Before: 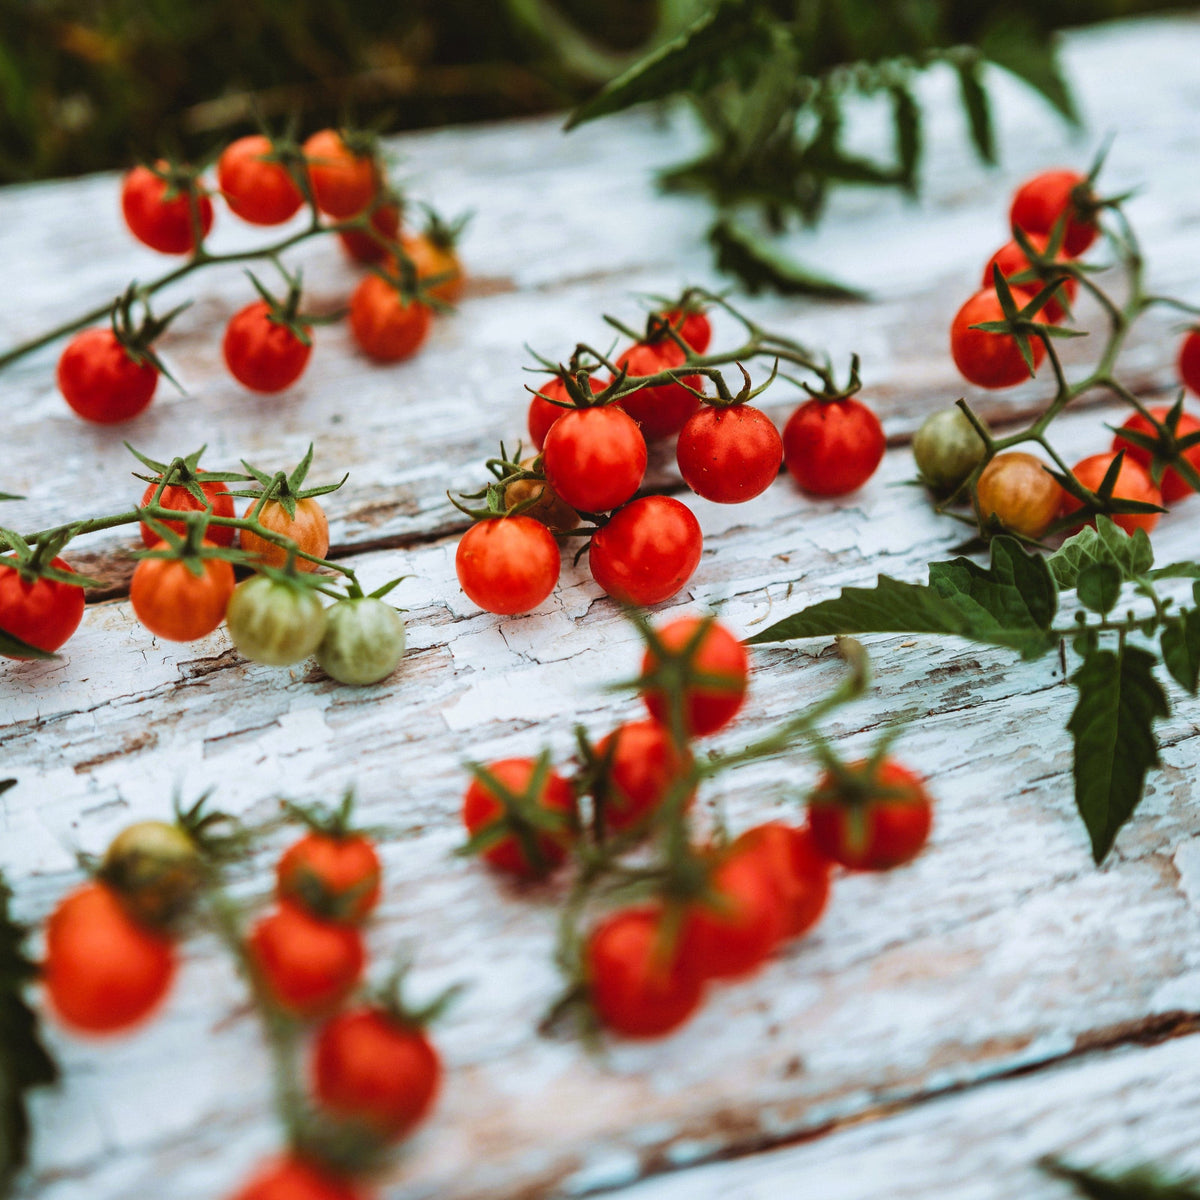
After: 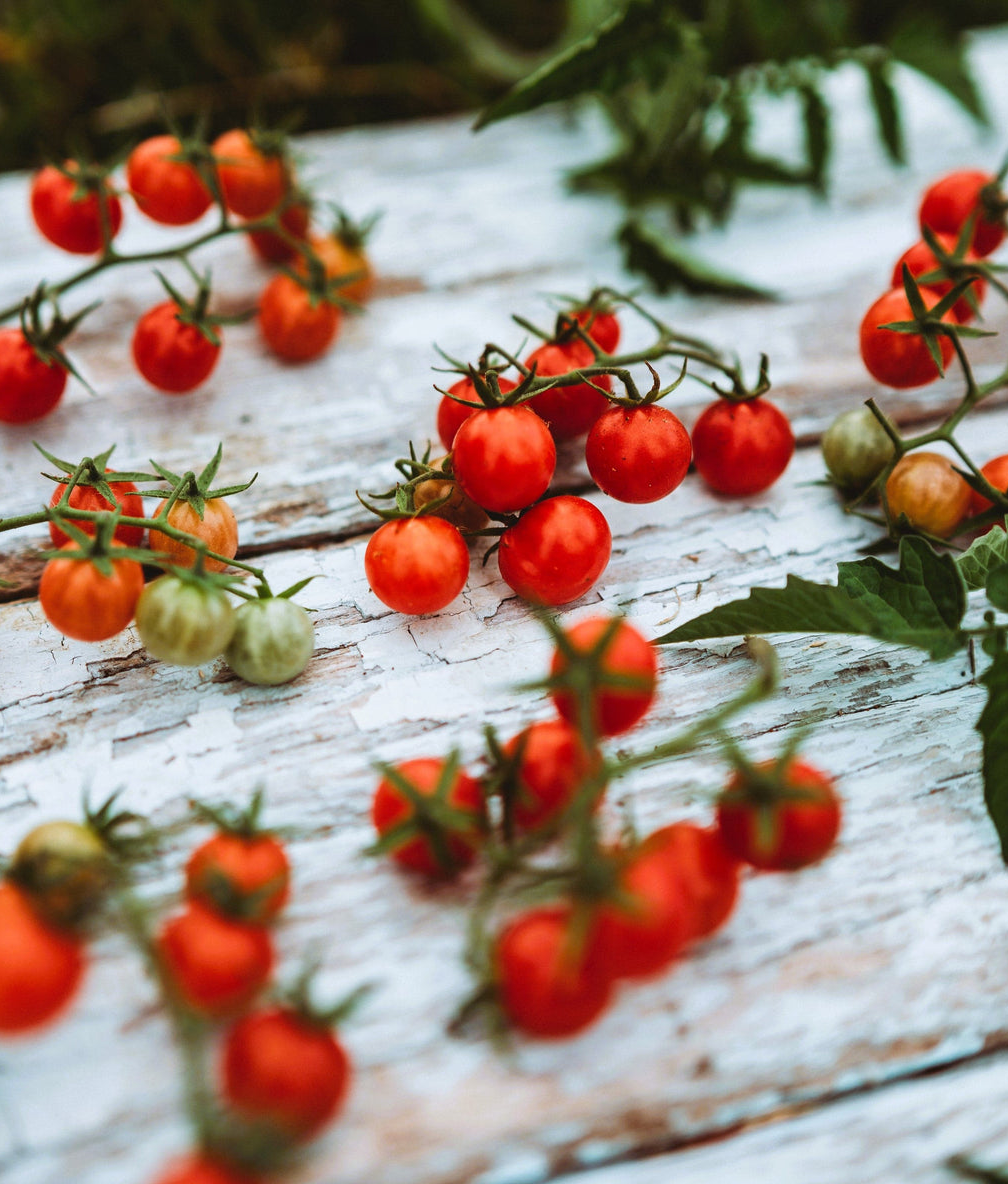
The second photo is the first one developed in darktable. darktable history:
crop: left 7.598%, right 7.873%
bloom: size 3%, threshold 100%, strength 0%
